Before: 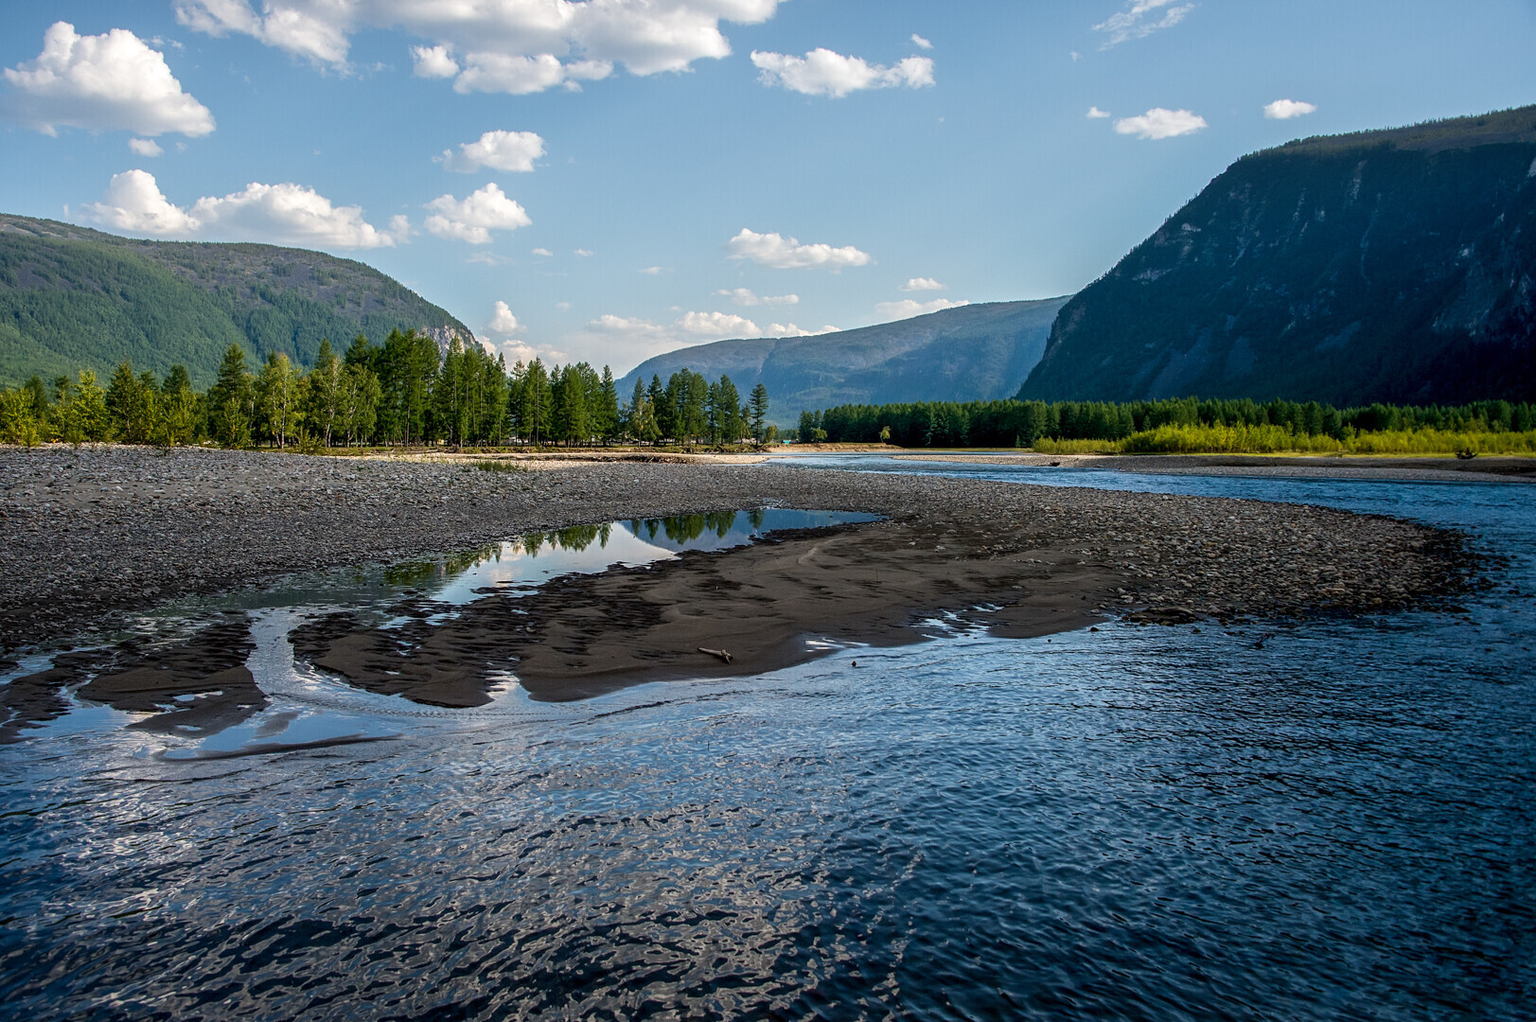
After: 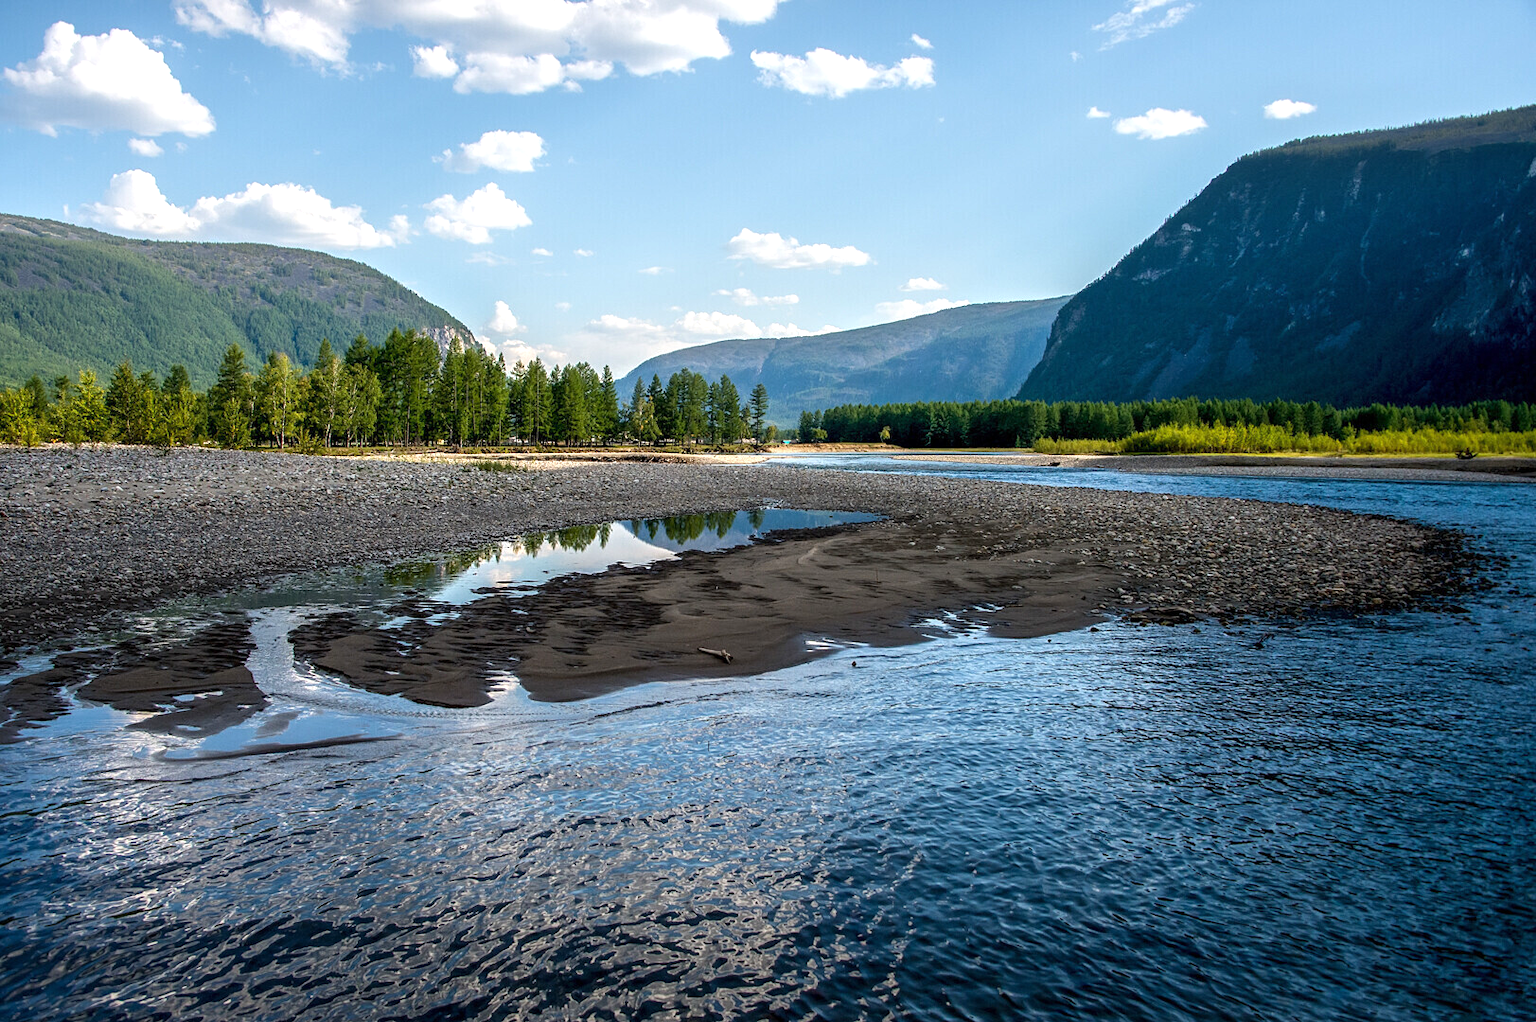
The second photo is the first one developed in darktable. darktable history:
exposure: exposure 0.568 EV, compensate highlight preservation false
